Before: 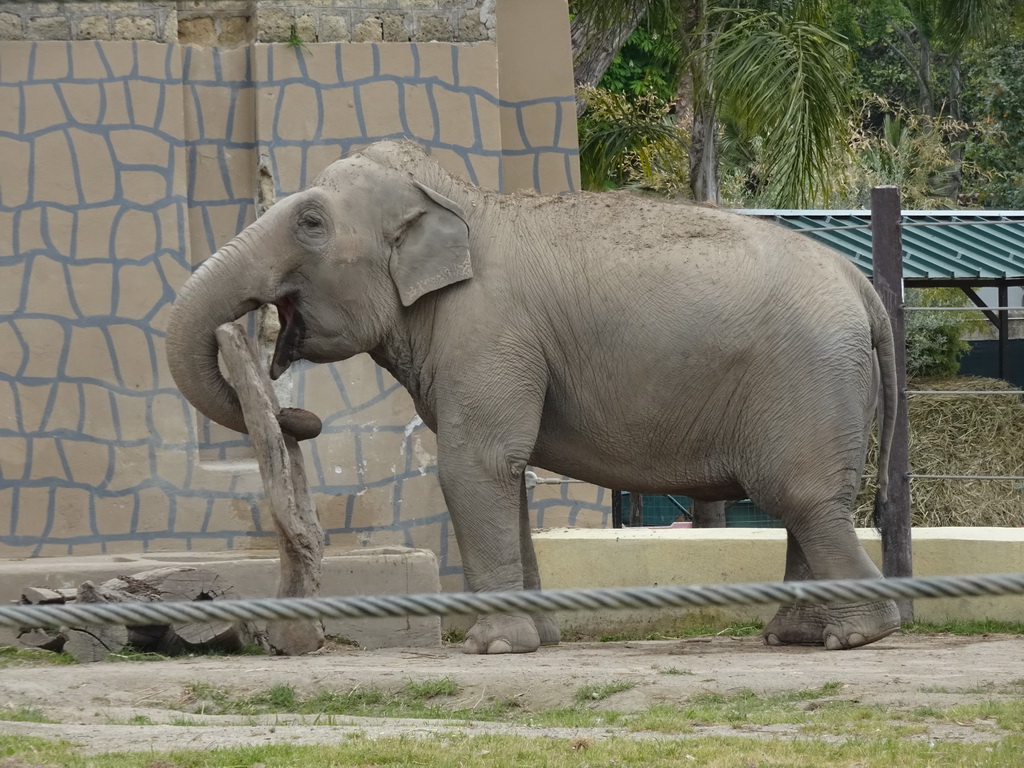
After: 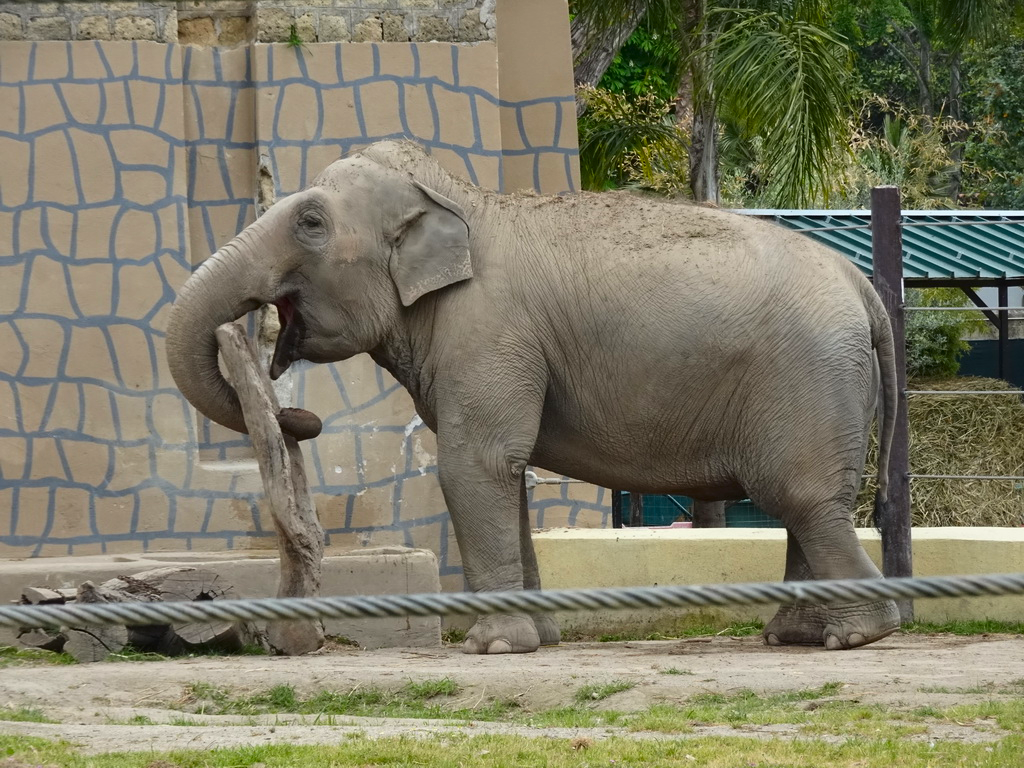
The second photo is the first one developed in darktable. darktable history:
contrast brightness saturation: contrast 0.16, saturation 0.32
